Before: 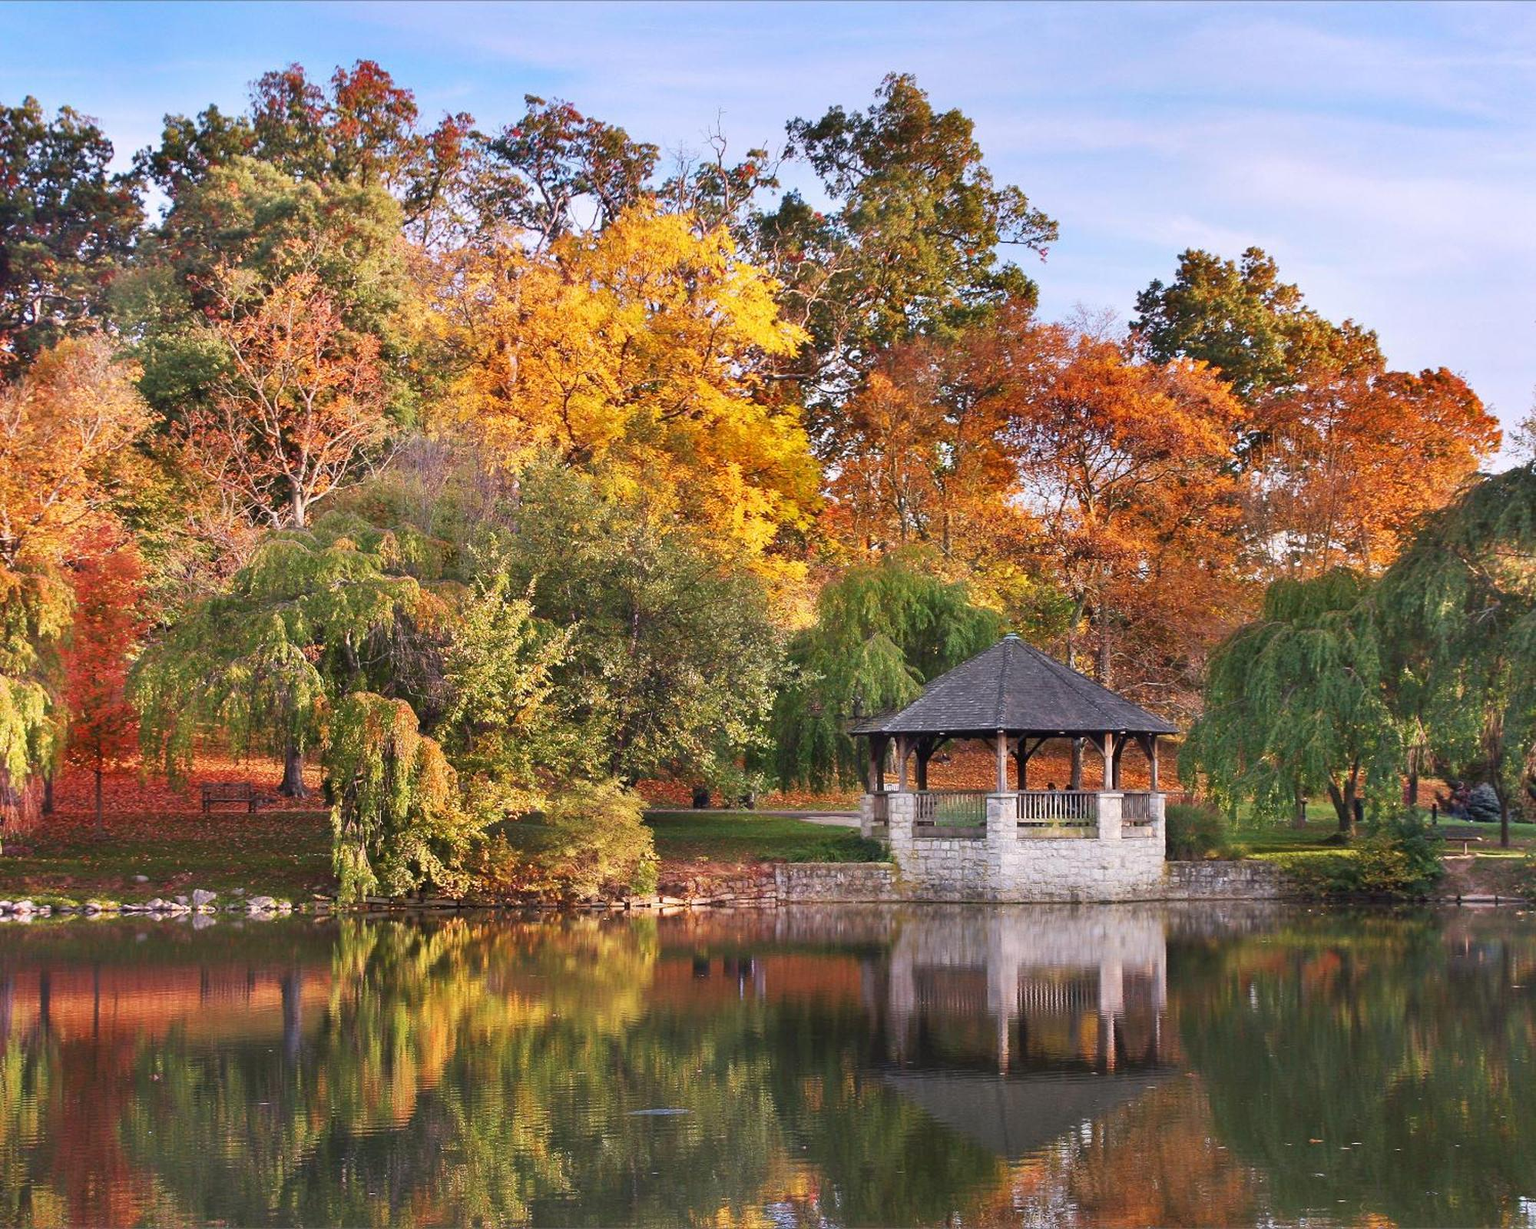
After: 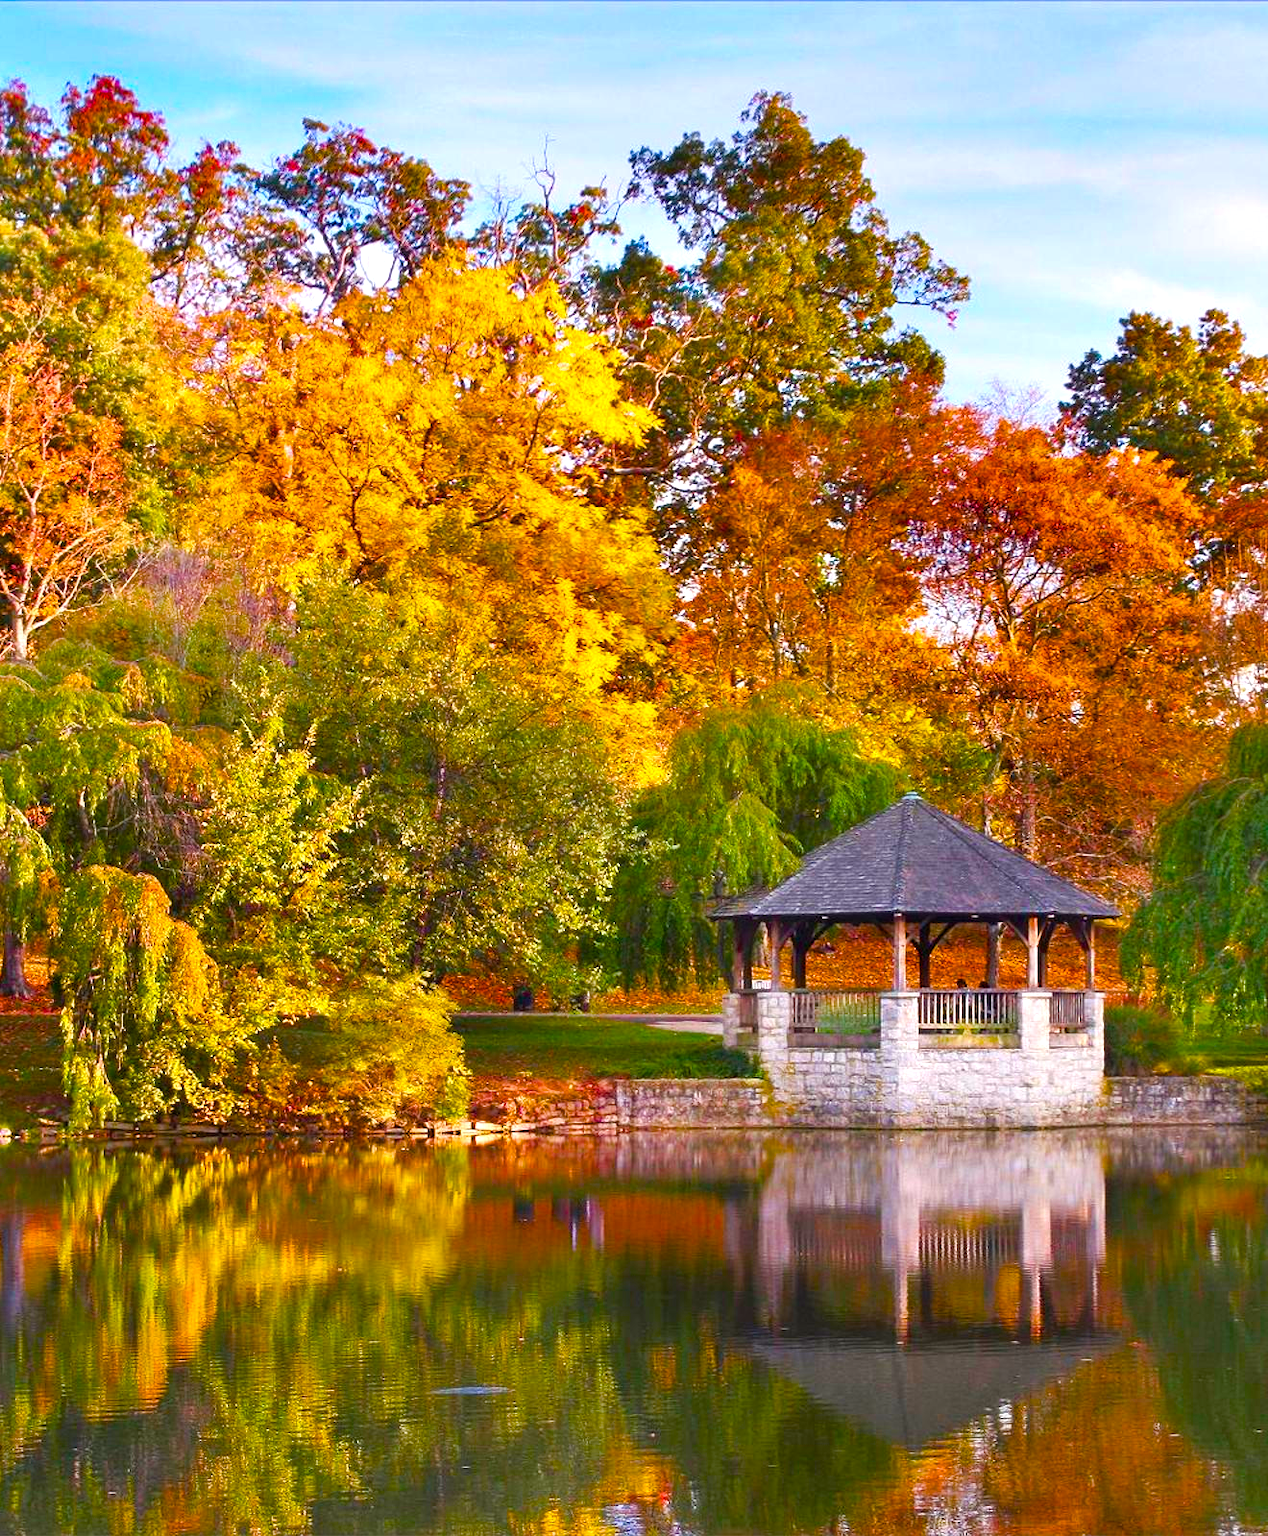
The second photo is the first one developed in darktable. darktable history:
crop and rotate: left 18.442%, right 15.508%
color balance rgb: linear chroma grading › shadows 10%, linear chroma grading › highlights 10%, linear chroma grading › global chroma 15%, linear chroma grading › mid-tones 15%, perceptual saturation grading › global saturation 40%, perceptual saturation grading › highlights -25%, perceptual saturation grading › mid-tones 35%, perceptual saturation grading › shadows 35%, perceptual brilliance grading › global brilliance 11.29%, global vibrance 11.29%
